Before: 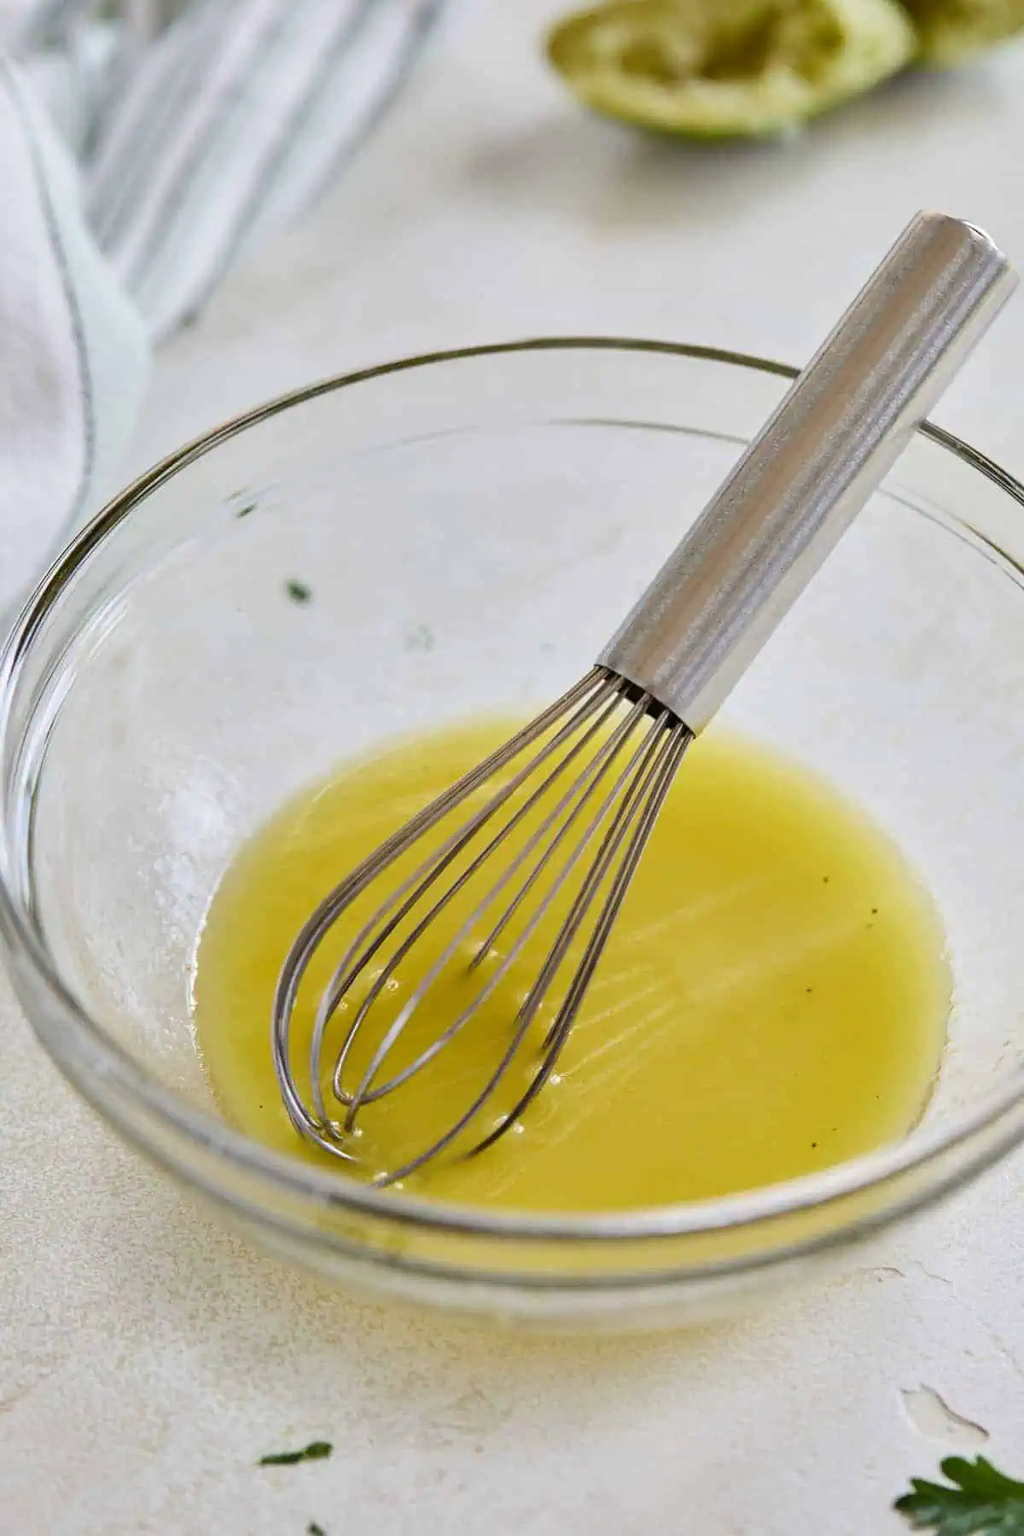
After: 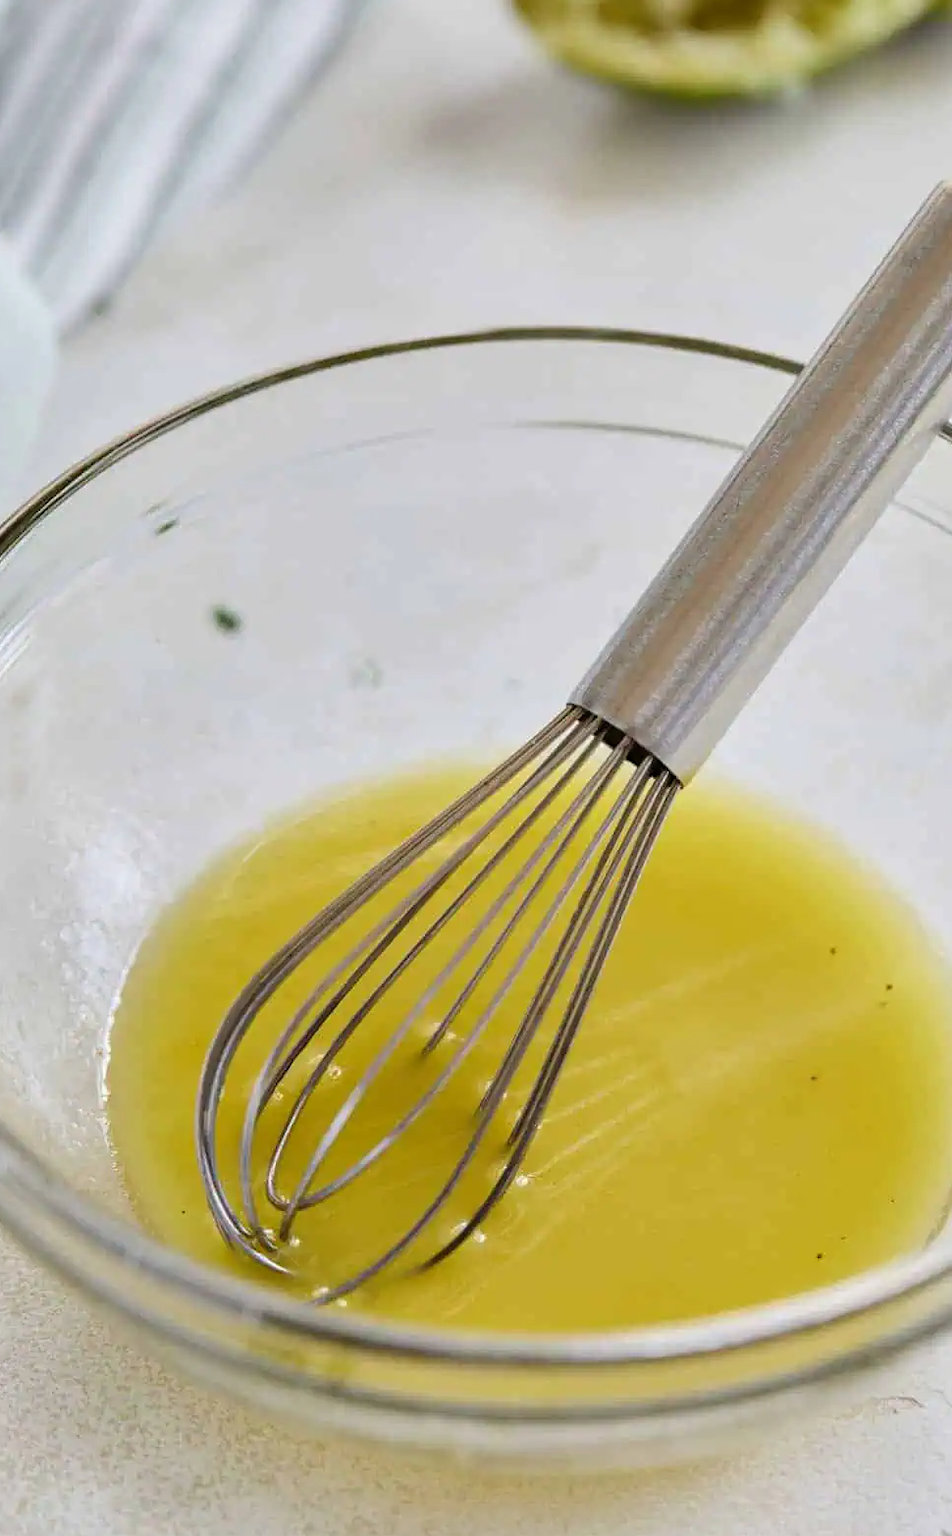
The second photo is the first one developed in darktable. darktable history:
white balance: emerald 1
crop: left 9.929%, top 3.475%, right 9.188%, bottom 9.529%
